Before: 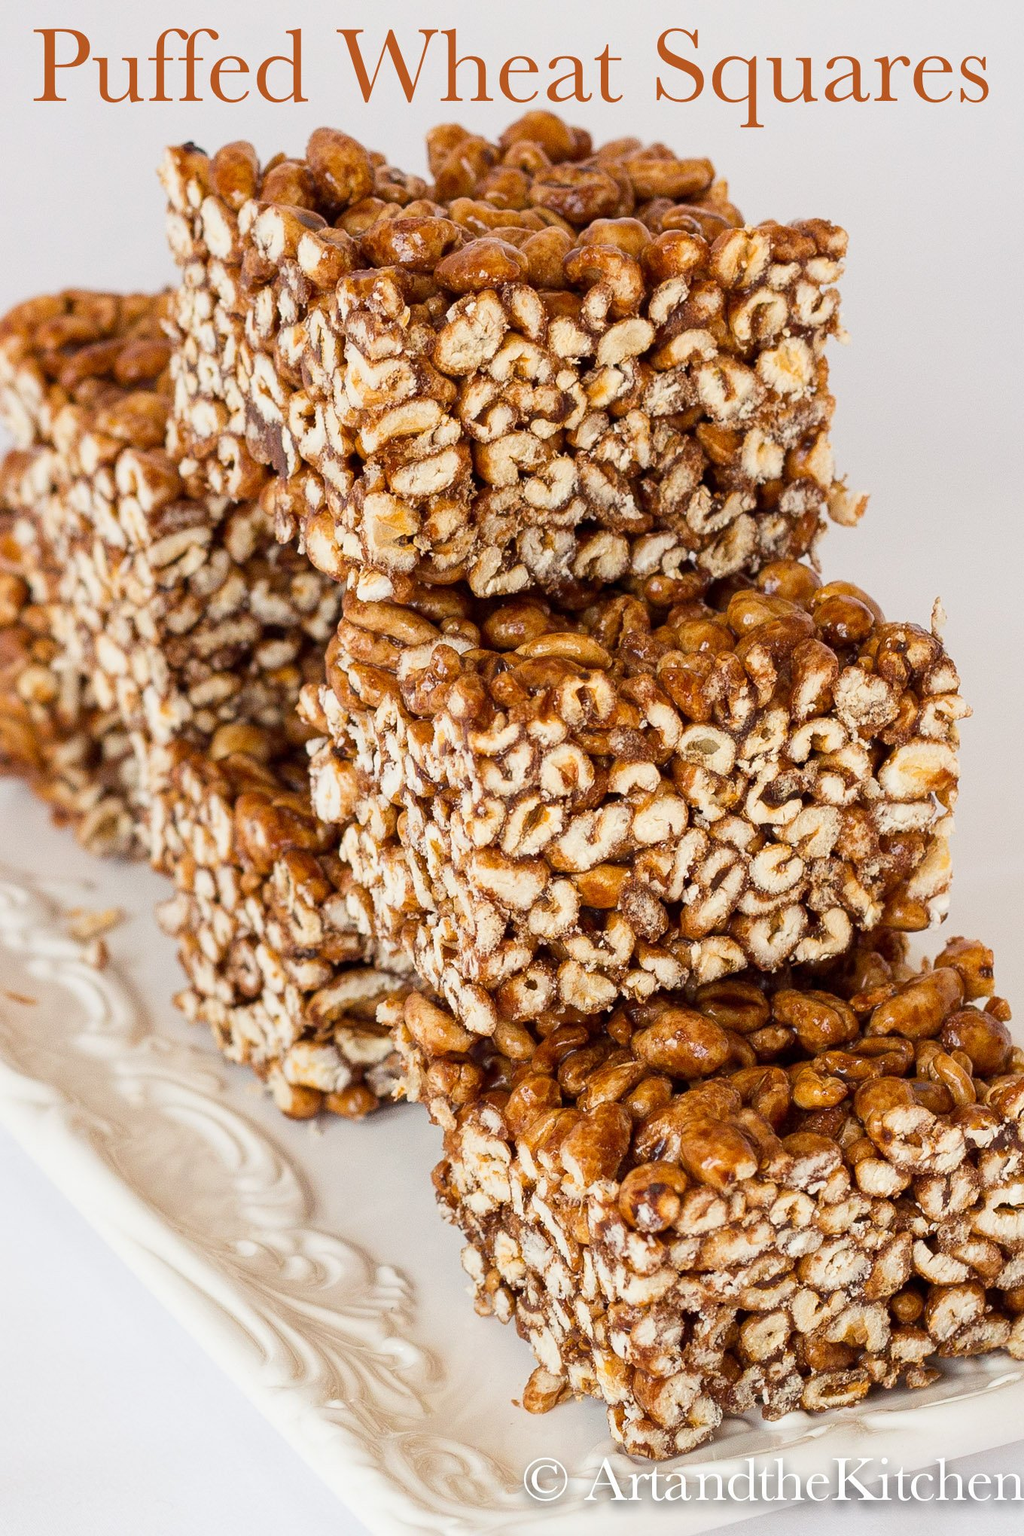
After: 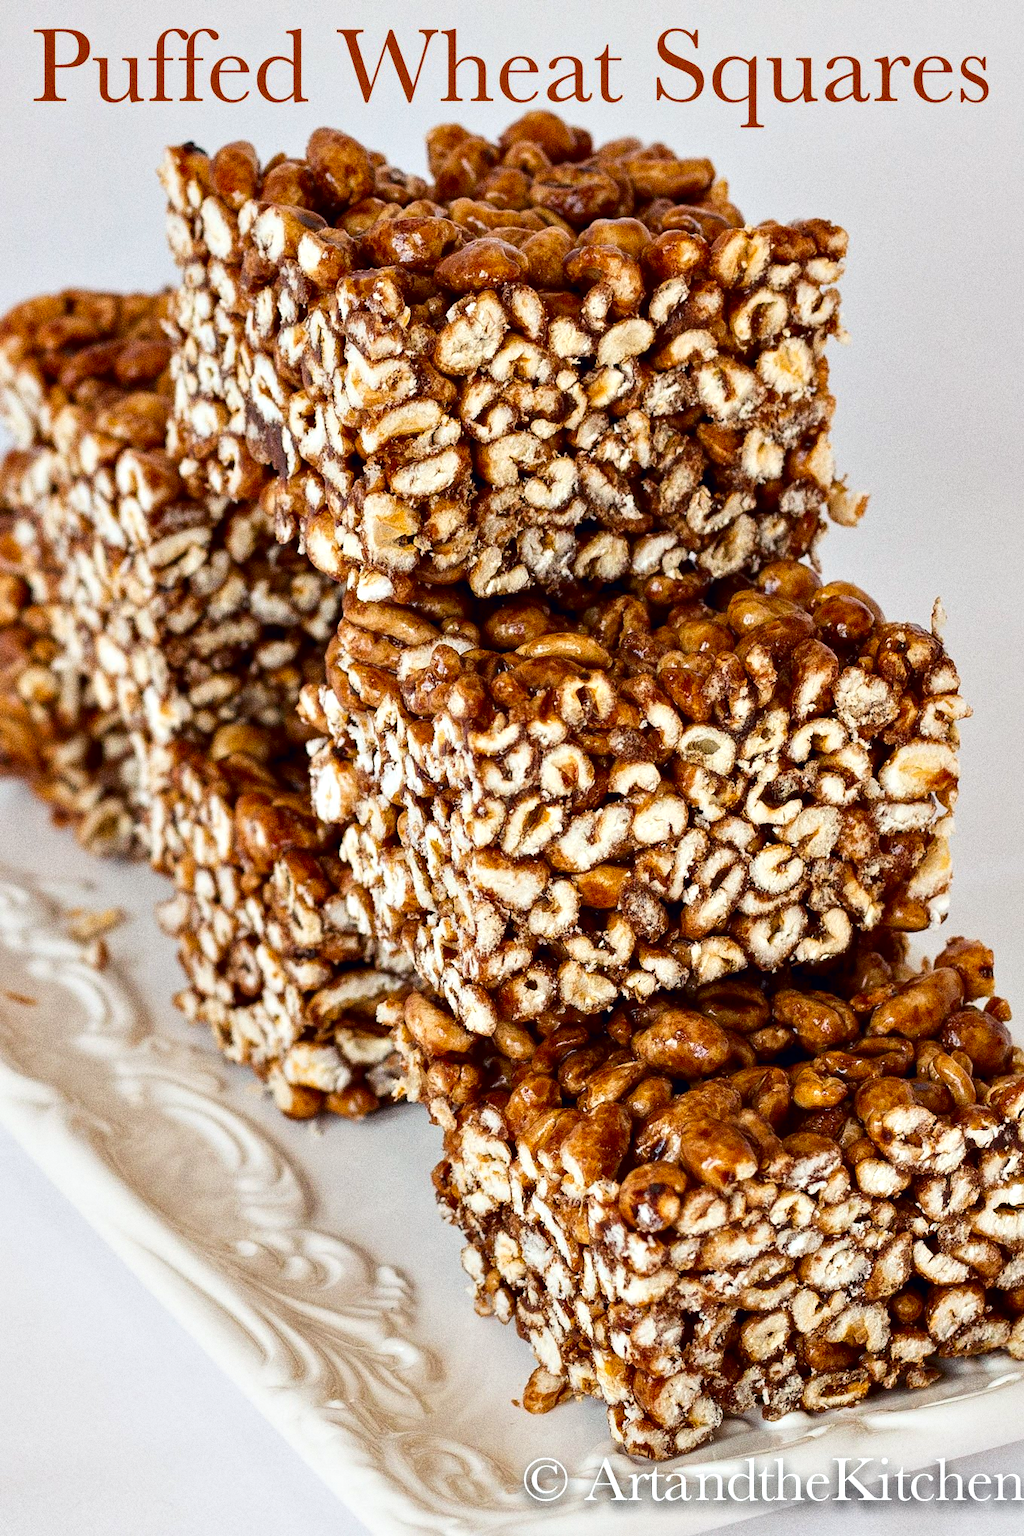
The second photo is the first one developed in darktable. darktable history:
grain: coarseness 0.09 ISO, strength 40%
contrast equalizer: octaves 7, y [[0.528, 0.548, 0.563, 0.562, 0.546, 0.526], [0.55 ×6], [0 ×6], [0 ×6], [0 ×6]]
contrast brightness saturation: brightness -0.09
